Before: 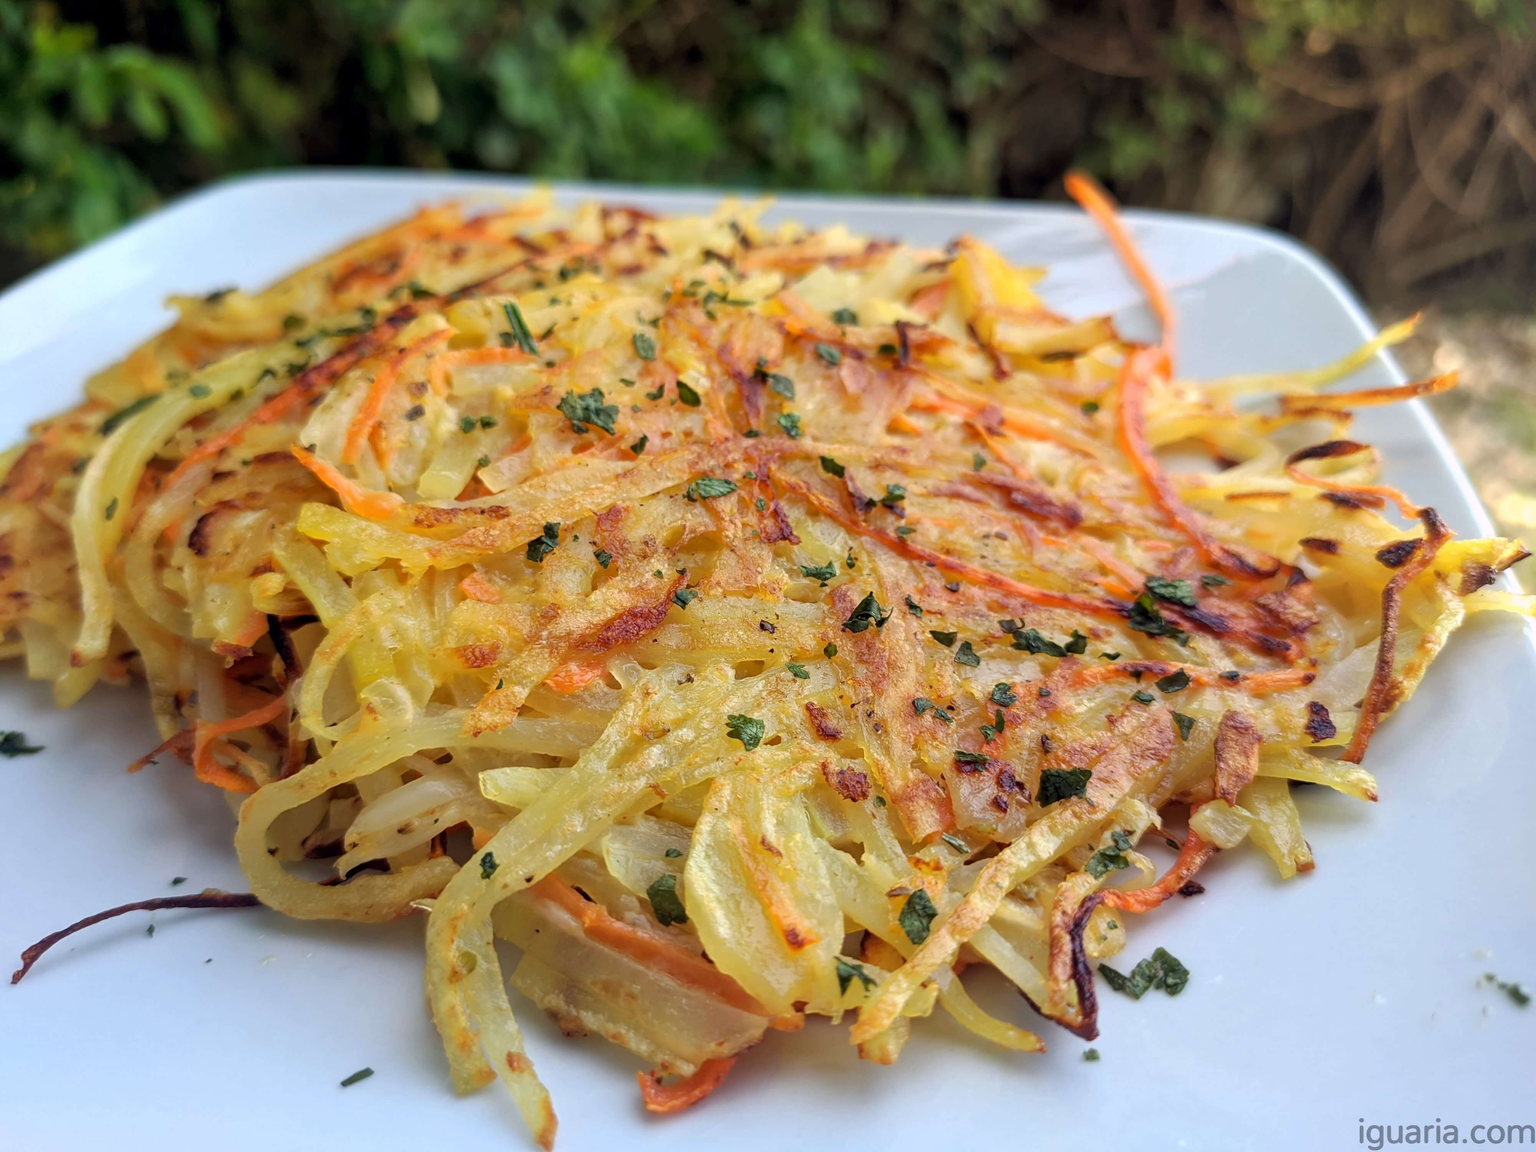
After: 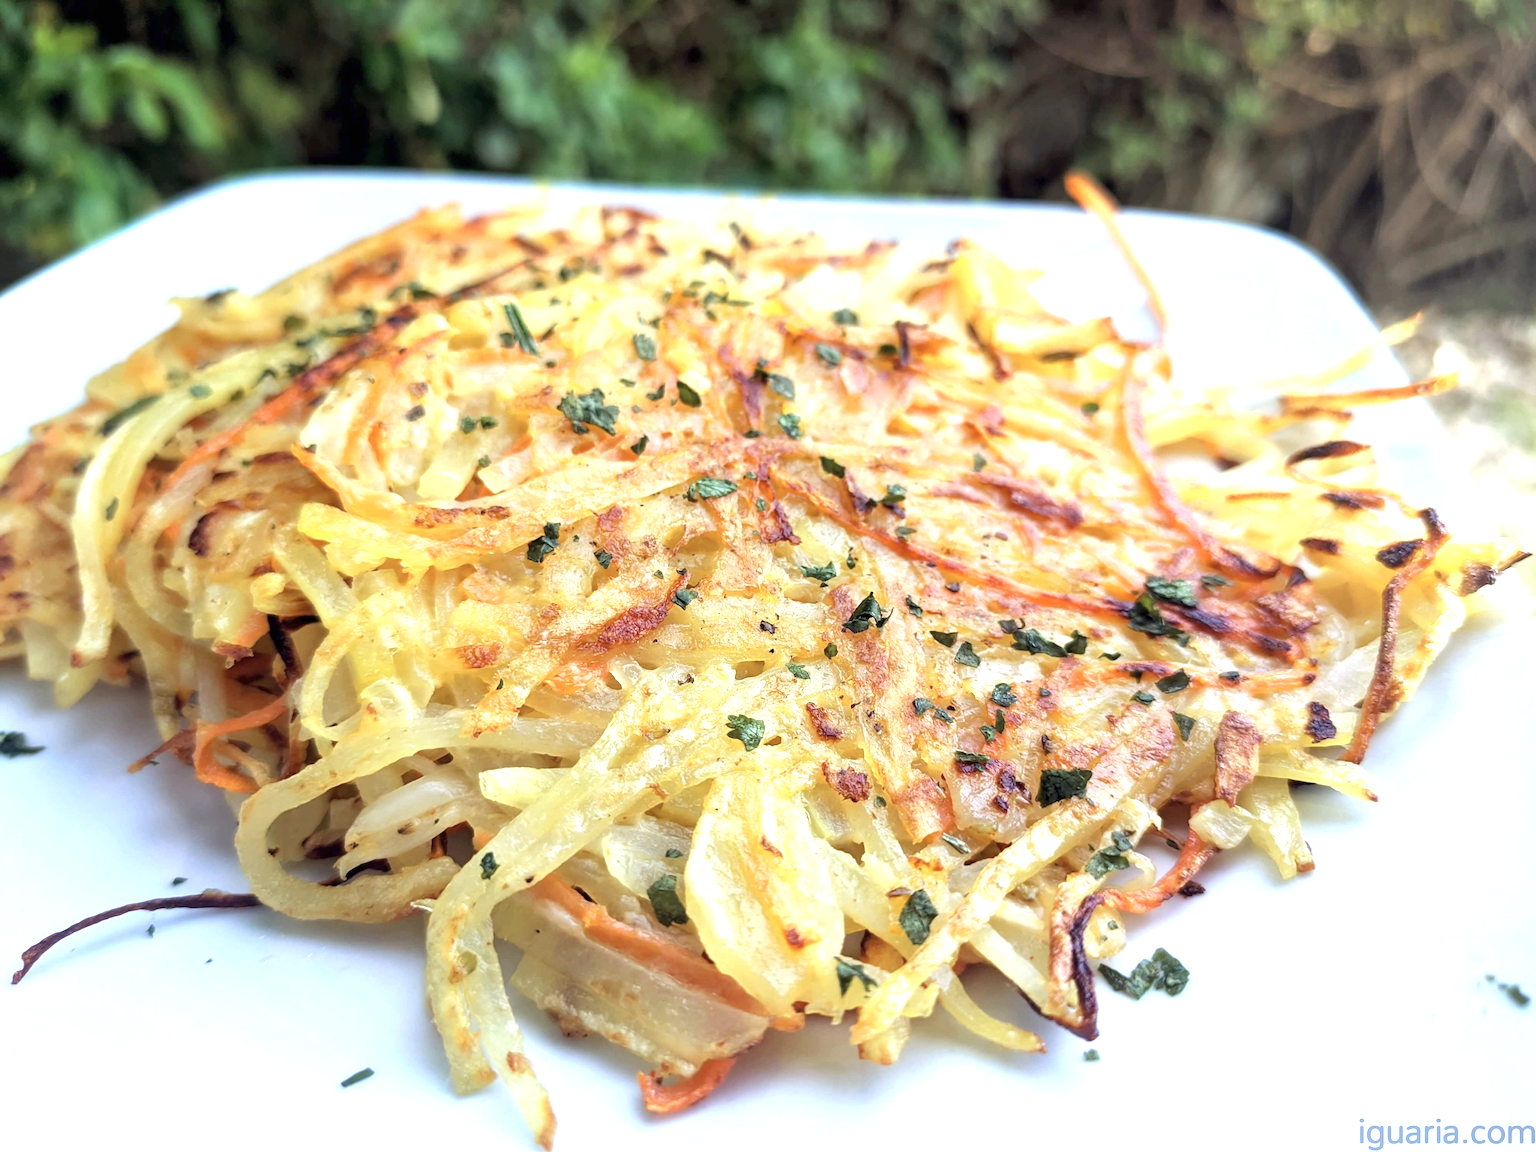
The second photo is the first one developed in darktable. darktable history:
white balance: red 0.924, blue 1.095
exposure: black level correction 0, exposure 1.1 EV, compensate exposure bias true, compensate highlight preservation false
color zones: curves: ch0 [(0, 0.5) (0.143, 0.5) (0.286, 0.5) (0.429, 0.504) (0.571, 0.5) (0.714, 0.509) (0.857, 0.5) (1, 0.5)]; ch1 [(0, 0.425) (0.143, 0.425) (0.286, 0.375) (0.429, 0.405) (0.571, 0.5) (0.714, 0.47) (0.857, 0.425) (1, 0.435)]; ch2 [(0, 0.5) (0.143, 0.5) (0.286, 0.5) (0.429, 0.517) (0.571, 0.5) (0.714, 0.51) (0.857, 0.5) (1, 0.5)]
